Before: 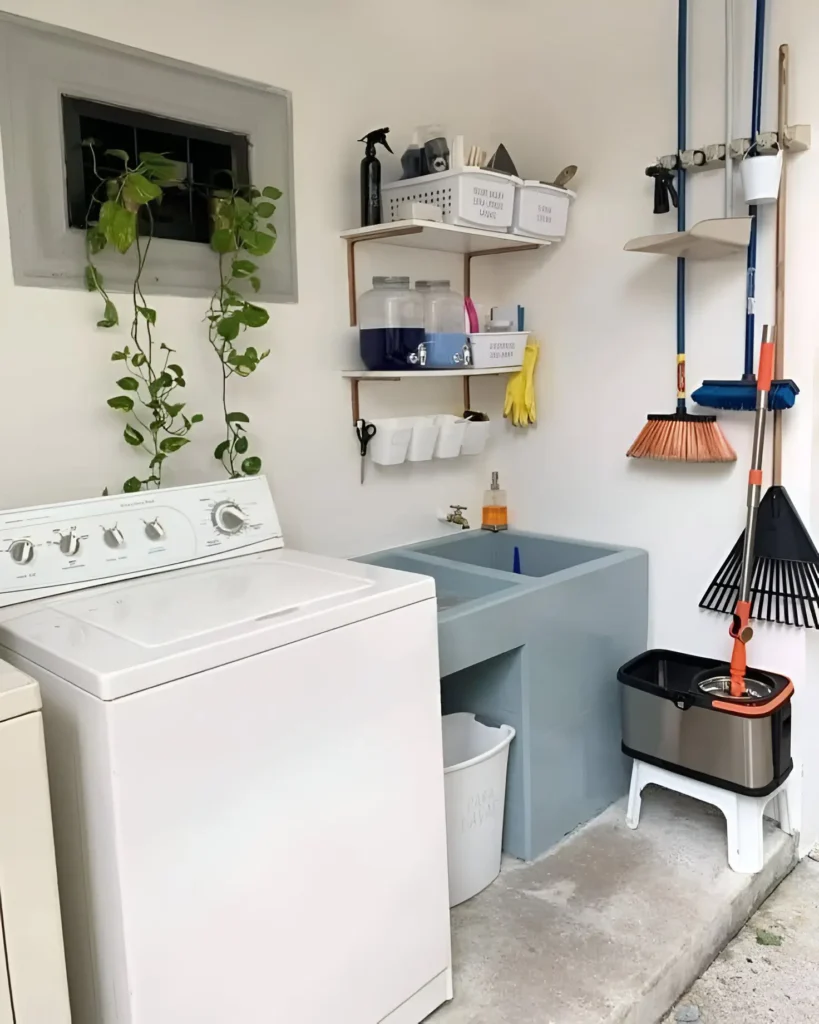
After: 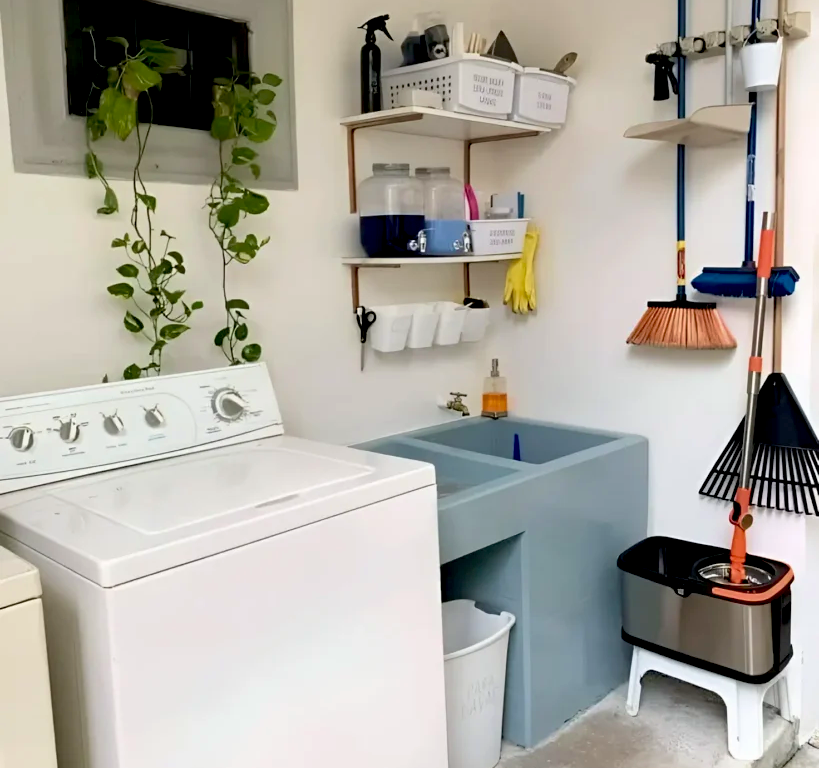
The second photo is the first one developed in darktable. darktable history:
exposure: black level correction 0.017, exposure -0.008 EV, compensate highlight preservation false
velvia: on, module defaults
crop: top 11.051%, bottom 13.875%
